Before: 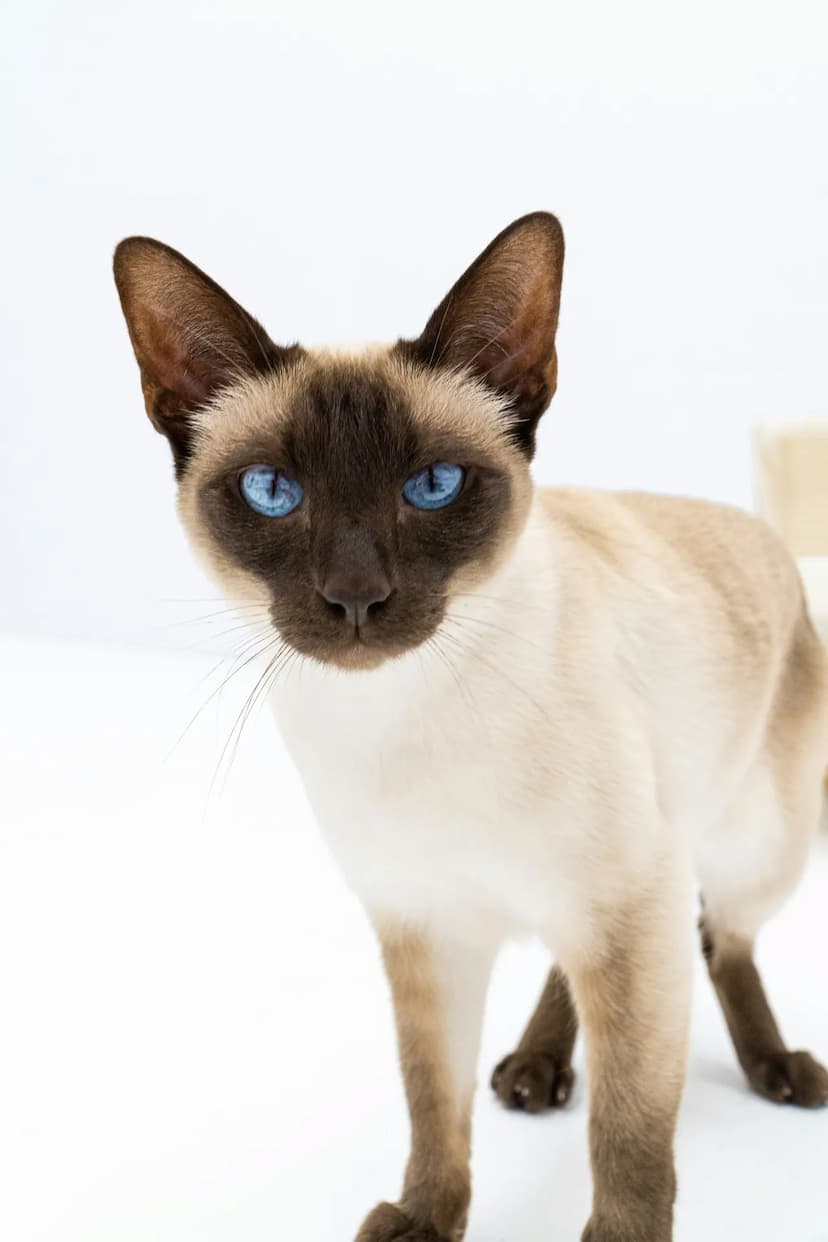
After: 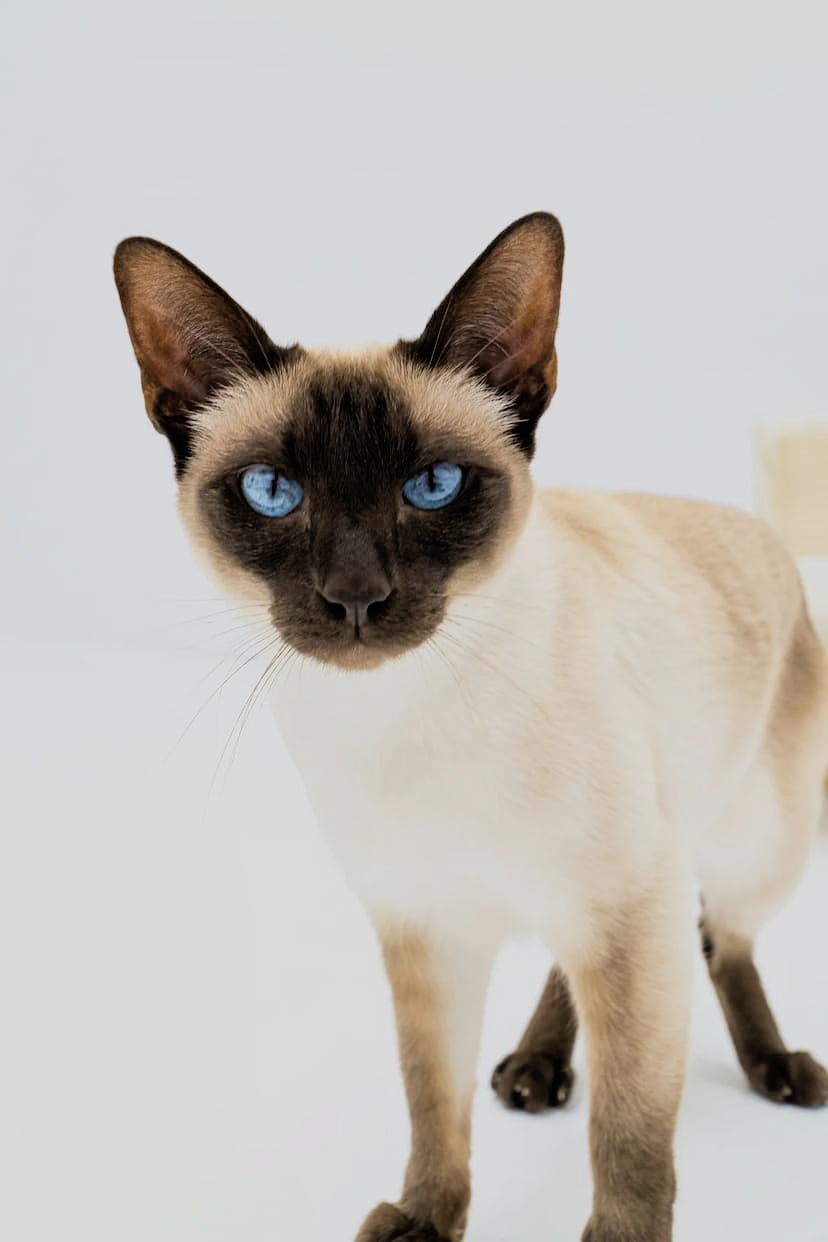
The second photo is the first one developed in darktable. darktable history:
filmic rgb: black relative exposure -7.75 EV, white relative exposure 4.4 EV, threshold 3 EV, hardness 3.76, latitude 50%, contrast 1.1, color science v5 (2021), contrast in shadows safe, contrast in highlights safe, enable highlight reconstruction true
shadows and highlights: shadows 25, highlights -25
